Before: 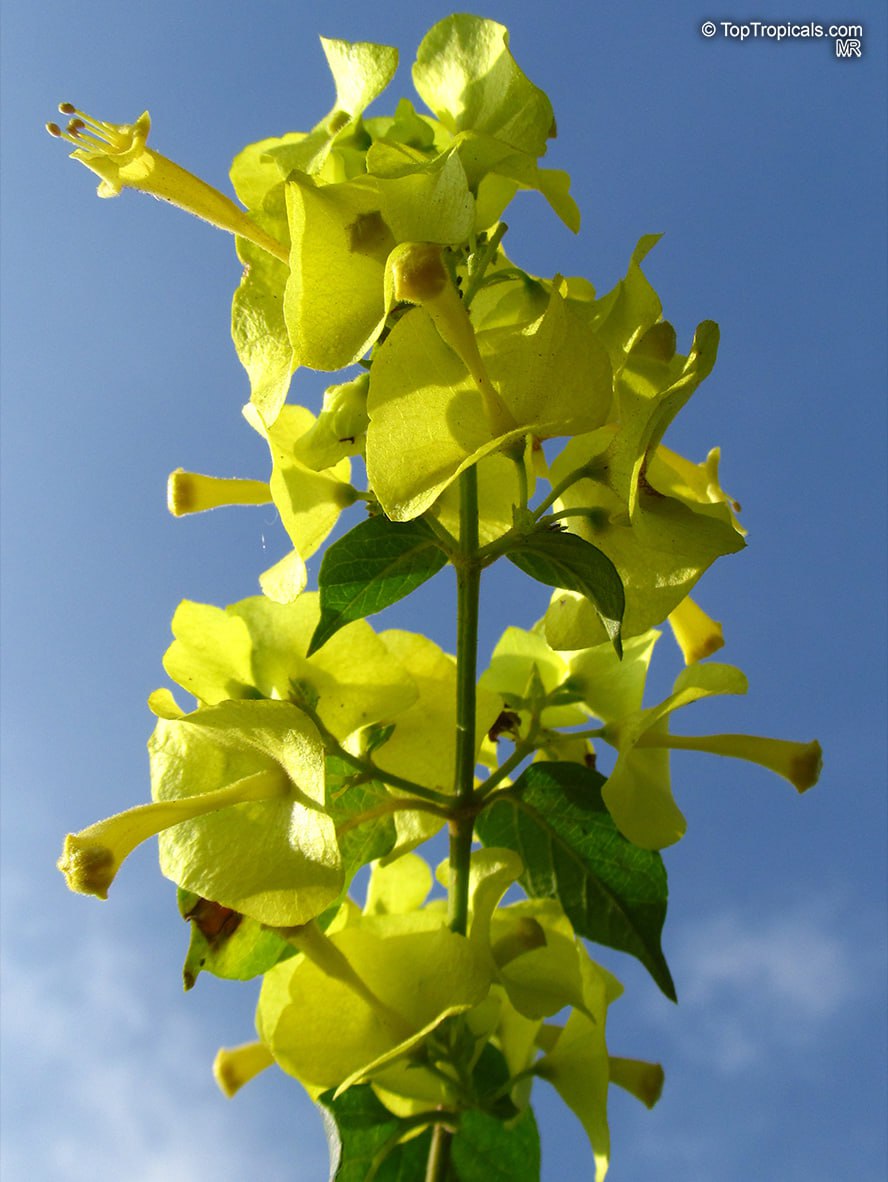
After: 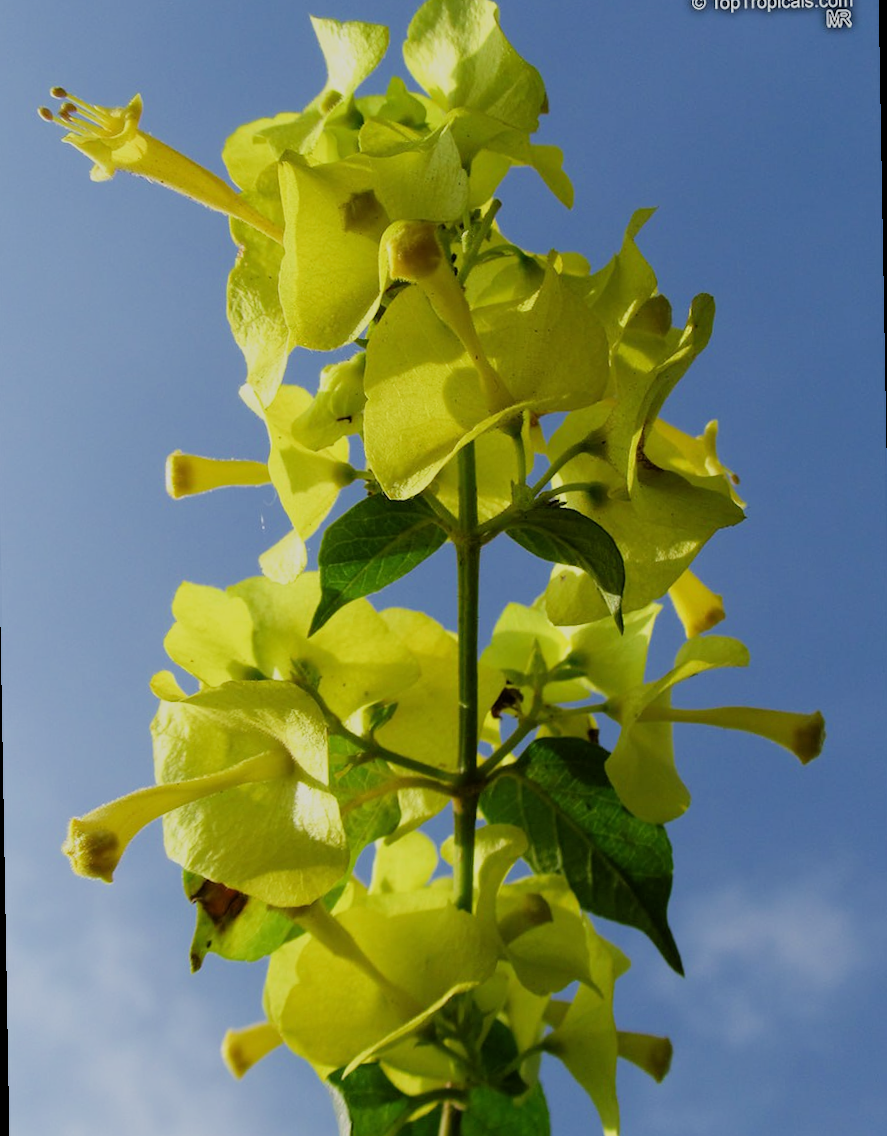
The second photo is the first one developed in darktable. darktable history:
white balance: emerald 1
rotate and perspective: rotation -1°, crop left 0.011, crop right 0.989, crop top 0.025, crop bottom 0.975
filmic rgb: black relative exposure -7.65 EV, white relative exposure 4.56 EV, hardness 3.61
